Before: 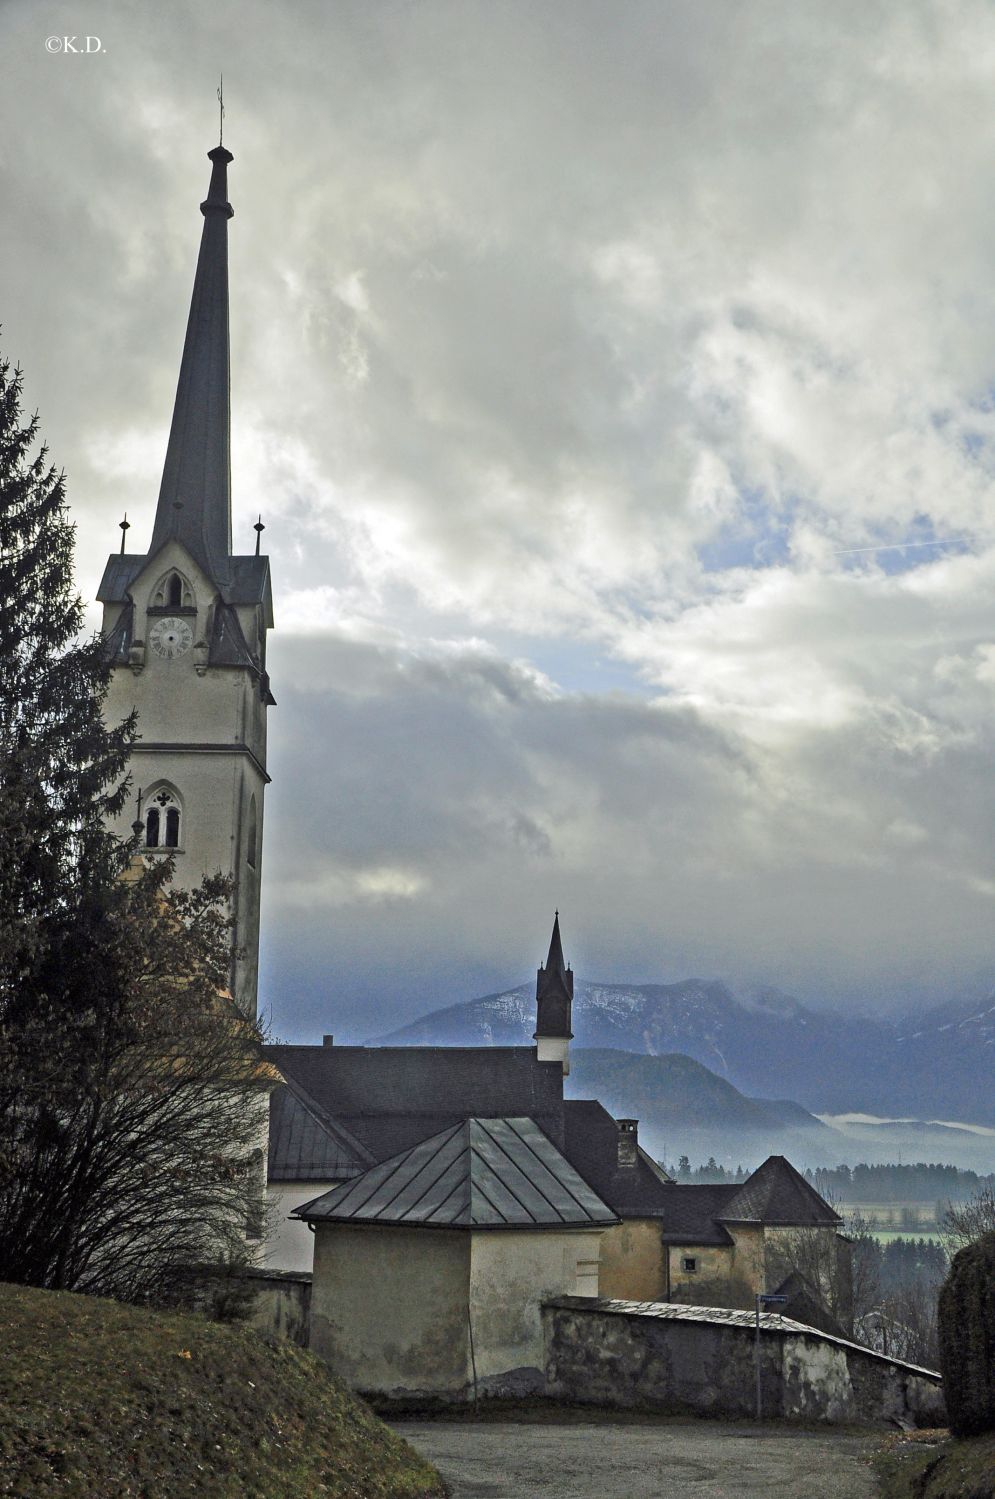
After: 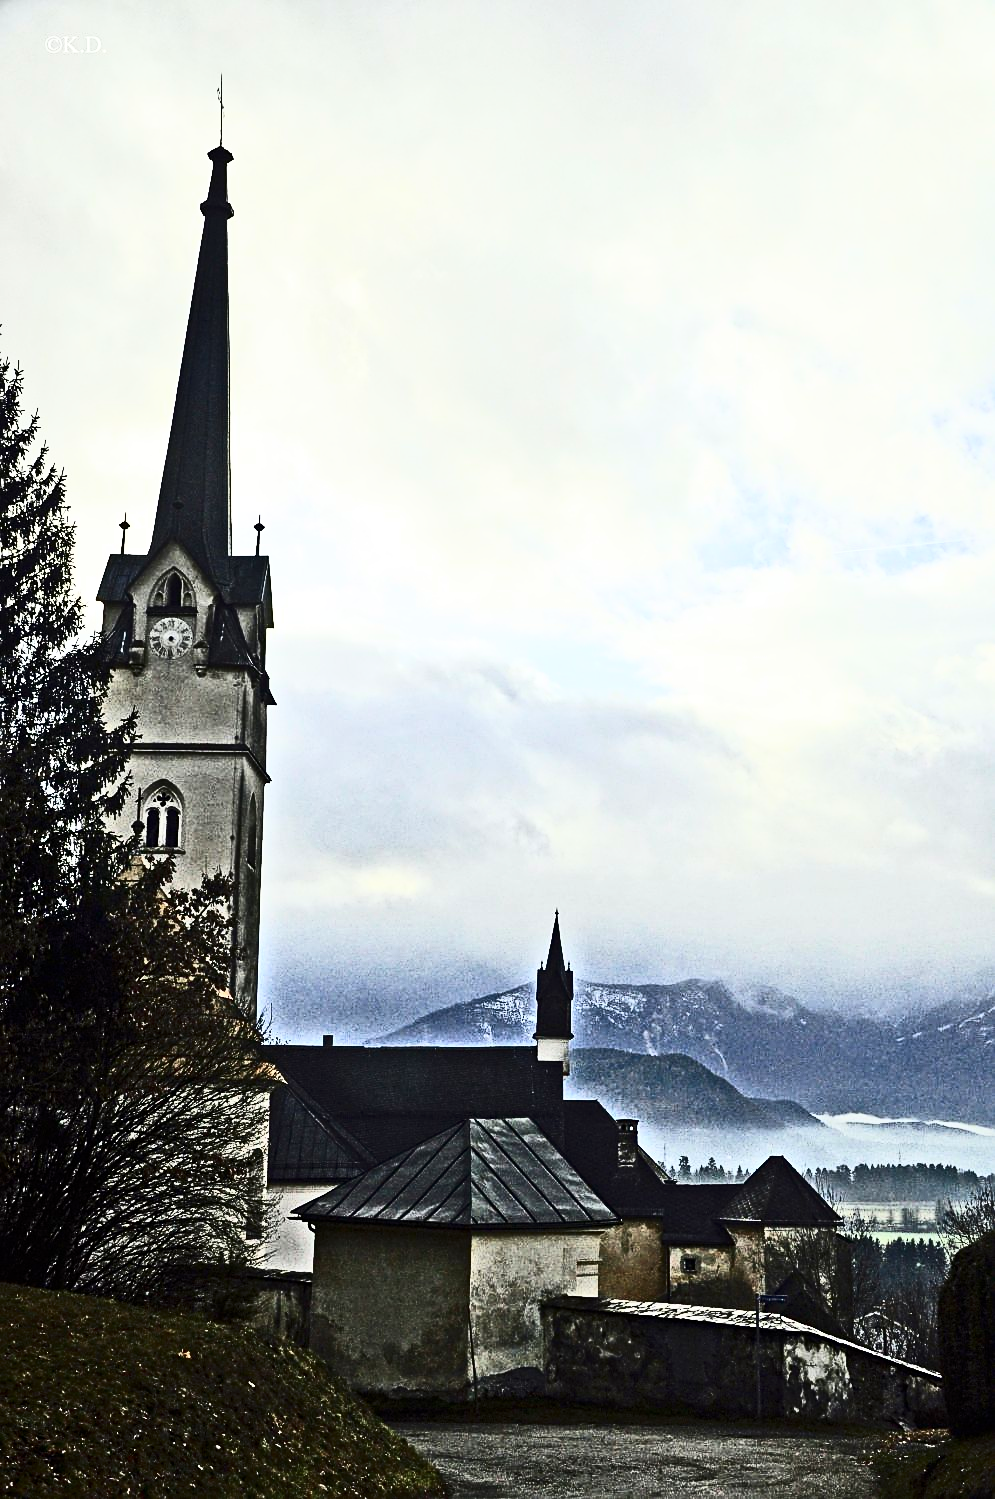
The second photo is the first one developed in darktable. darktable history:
velvia: strength 9.91%
sharpen: on, module defaults
contrast brightness saturation: contrast 0.933, brightness 0.197
